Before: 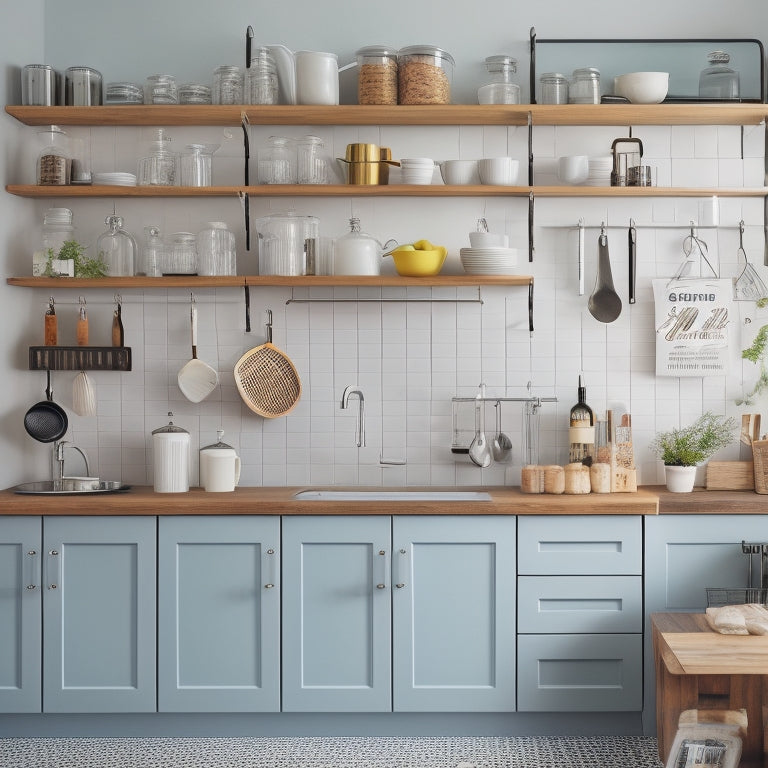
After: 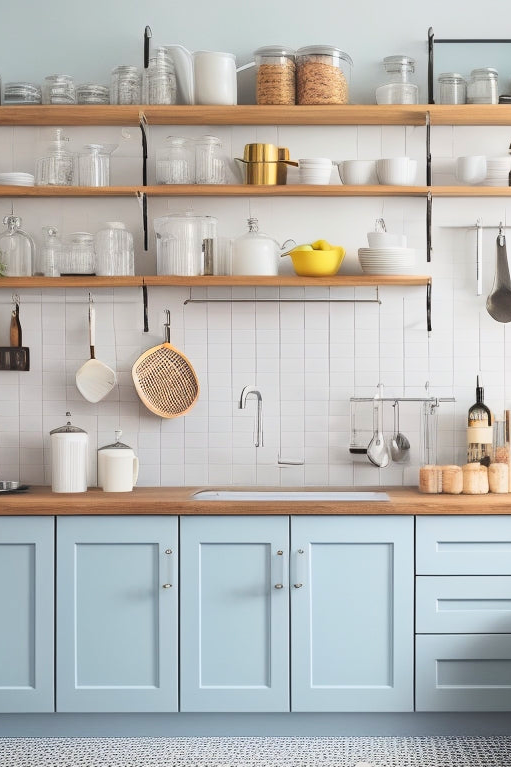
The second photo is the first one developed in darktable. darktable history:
crop and rotate: left 13.342%, right 19.991%
contrast brightness saturation: contrast 0.2, brightness 0.16, saturation 0.22
